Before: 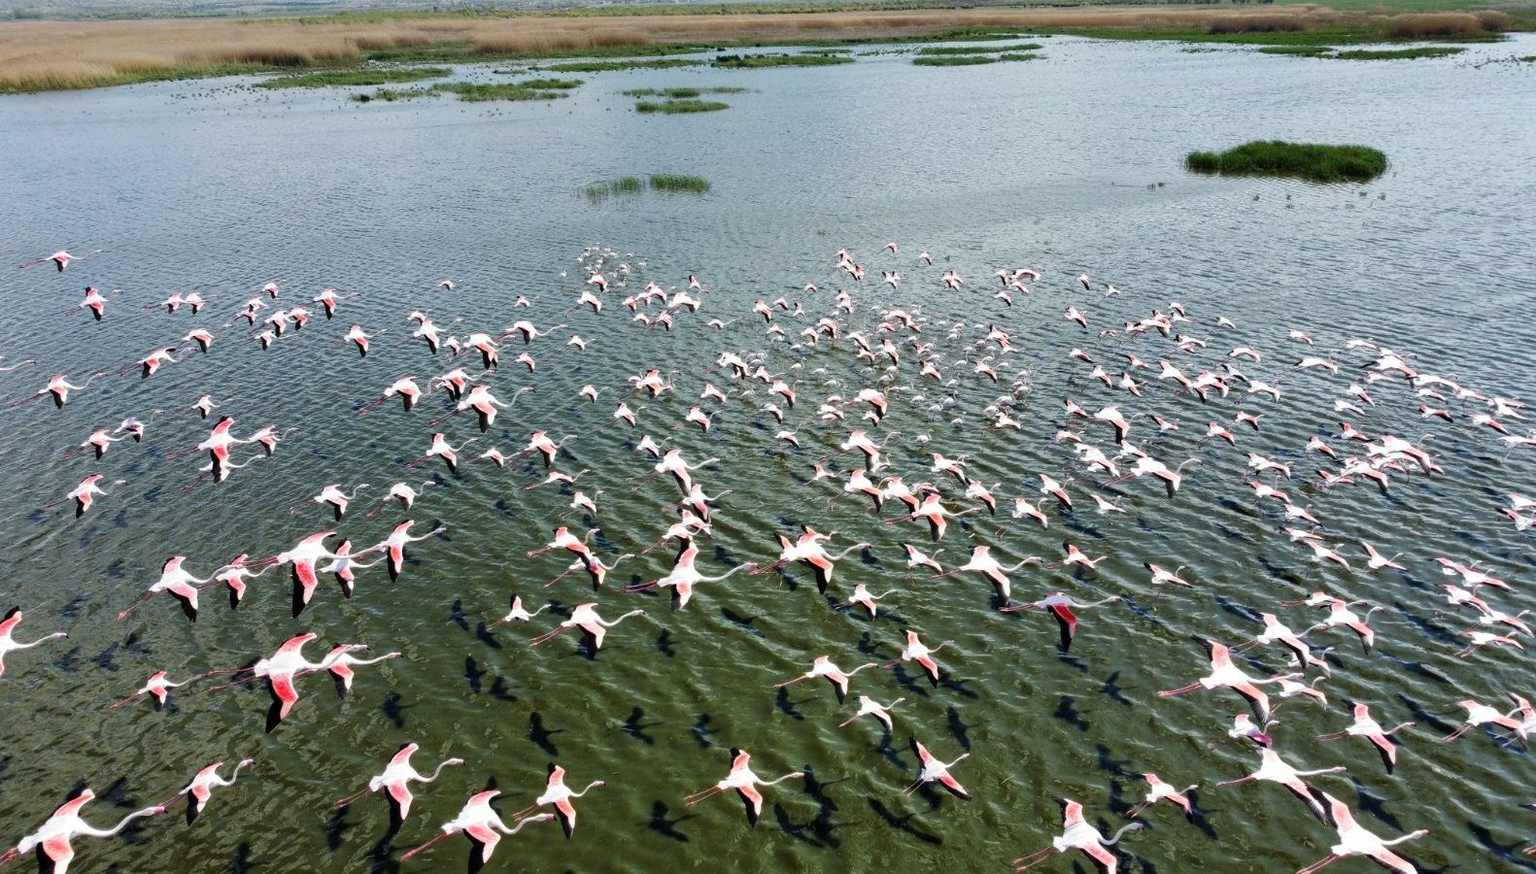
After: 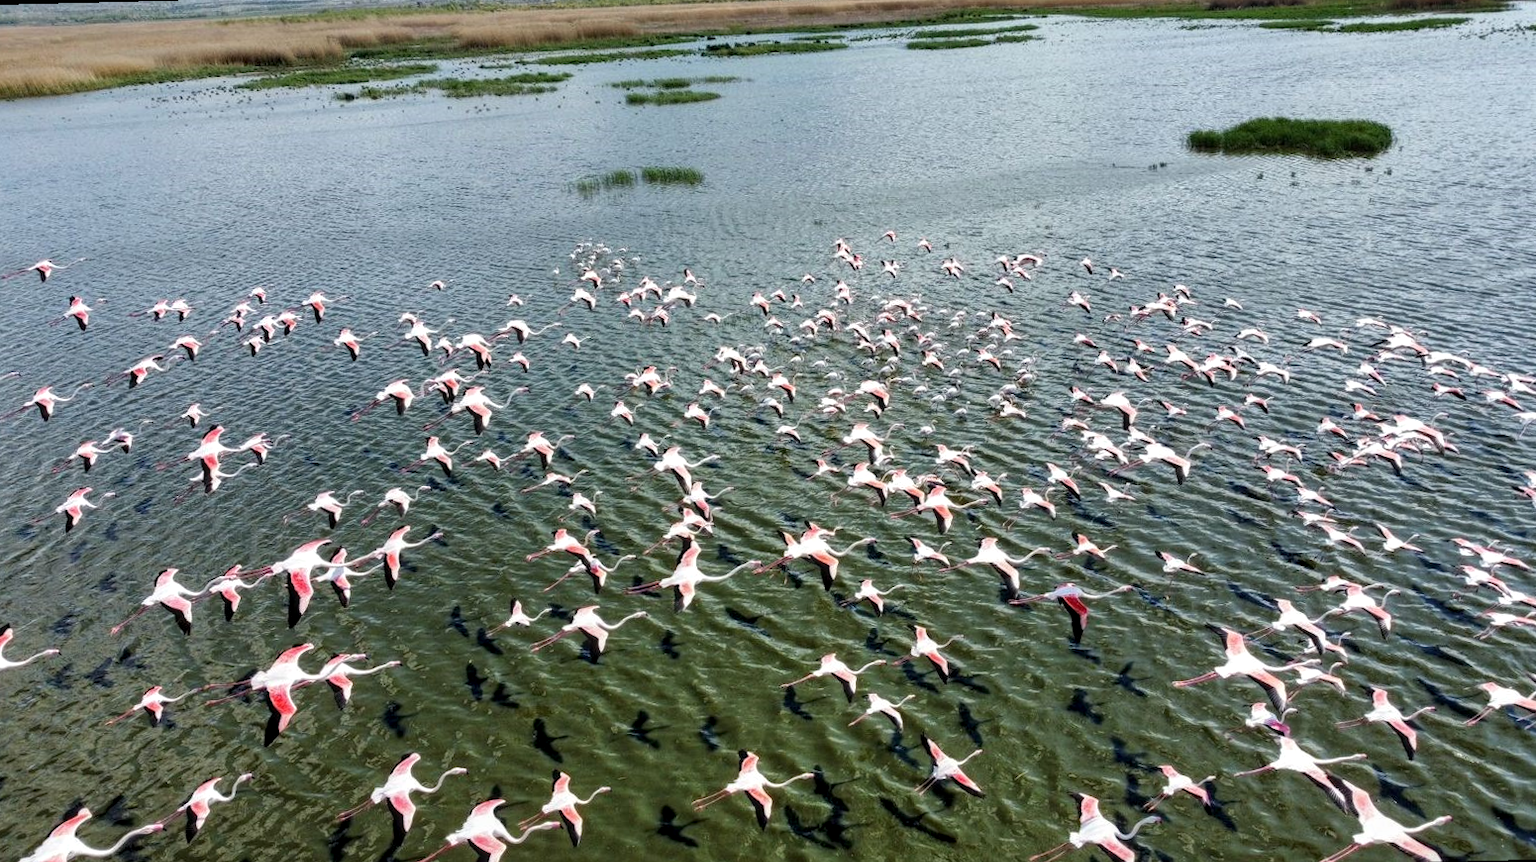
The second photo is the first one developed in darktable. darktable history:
rotate and perspective: rotation -1.42°, crop left 0.016, crop right 0.984, crop top 0.035, crop bottom 0.965
shadows and highlights: shadows 12, white point adjustment 1.2, soften with gaussian
local contrast: on, module defaults
